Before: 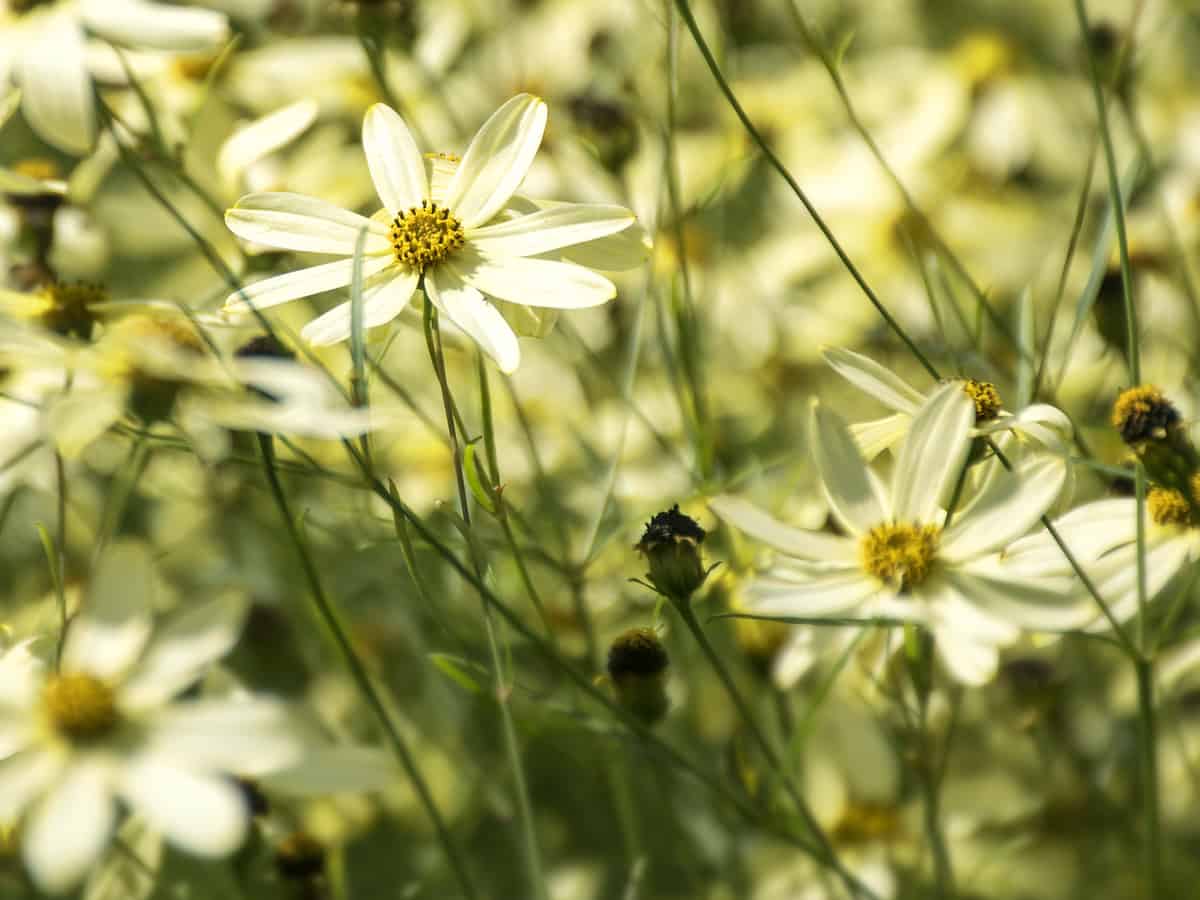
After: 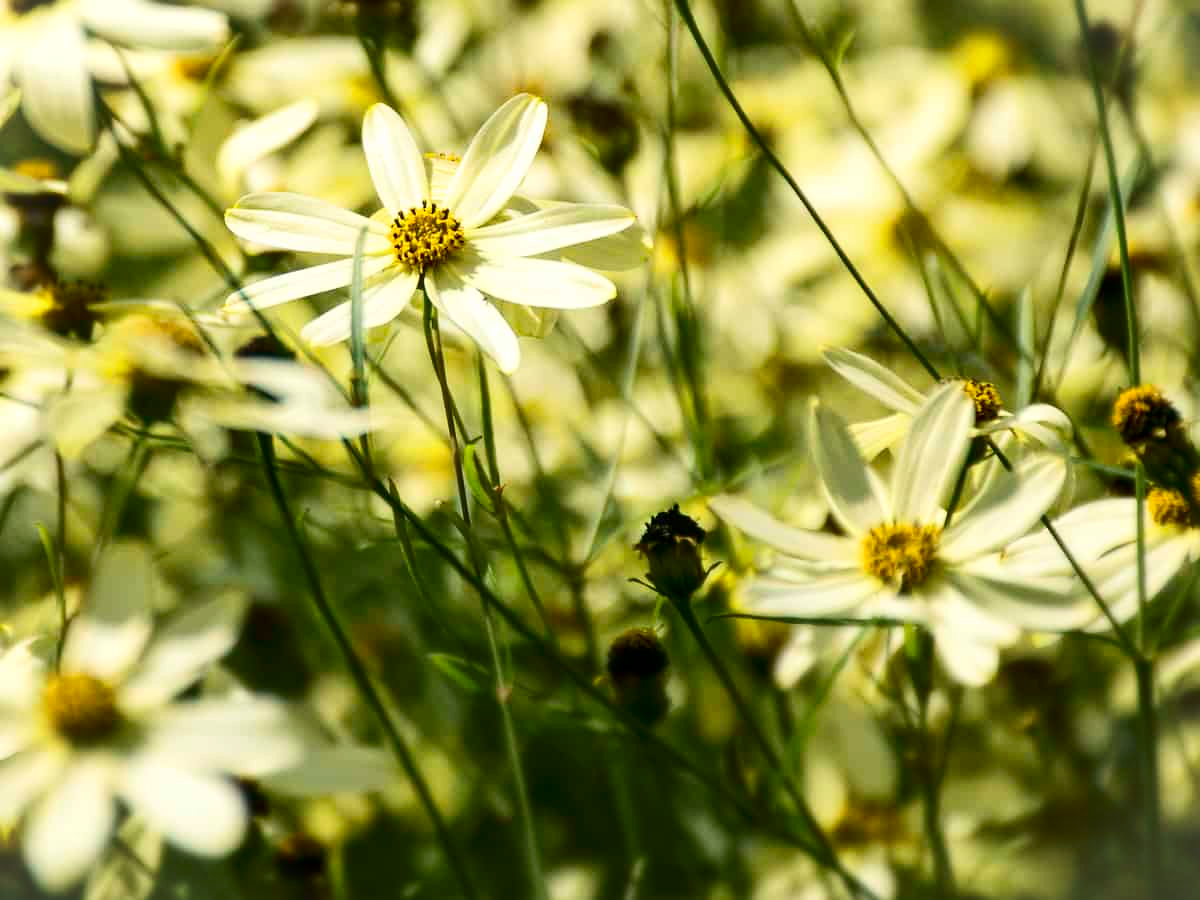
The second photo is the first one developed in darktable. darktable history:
contrast brightness saturation: contrast 0.203, brightness -0.101, saturation 0.096
vignetting: fall-off start 97.13%, brightness 0.046, saturation 0, width/height ratio 1.179
